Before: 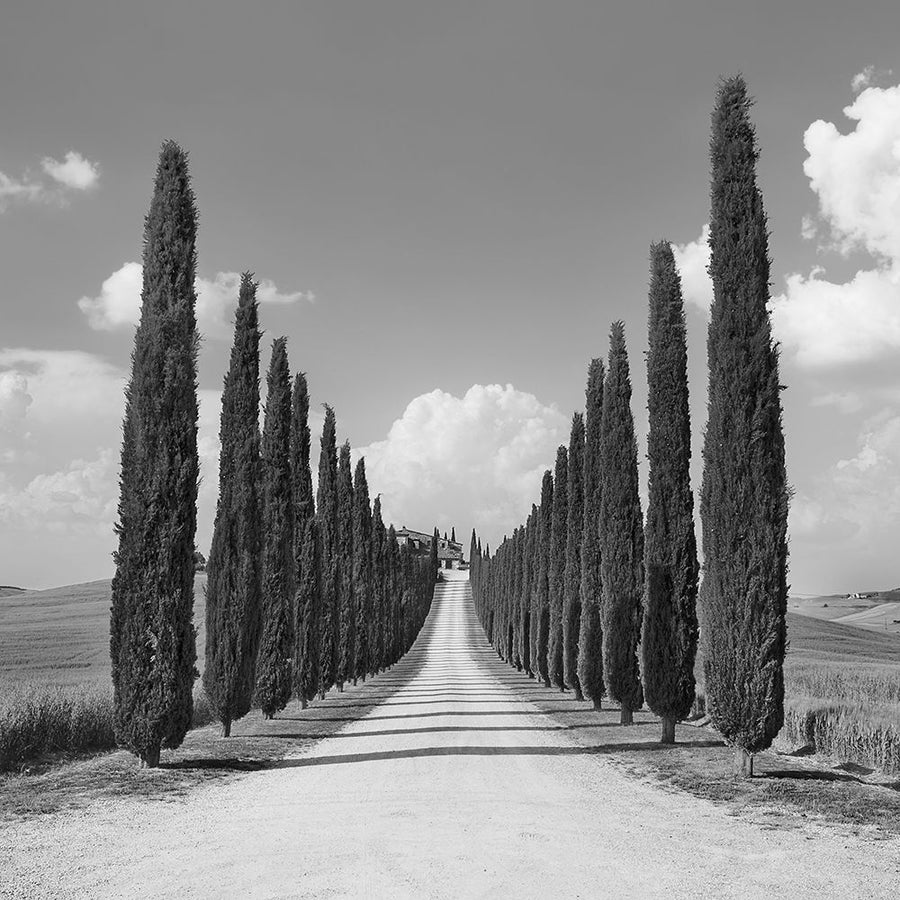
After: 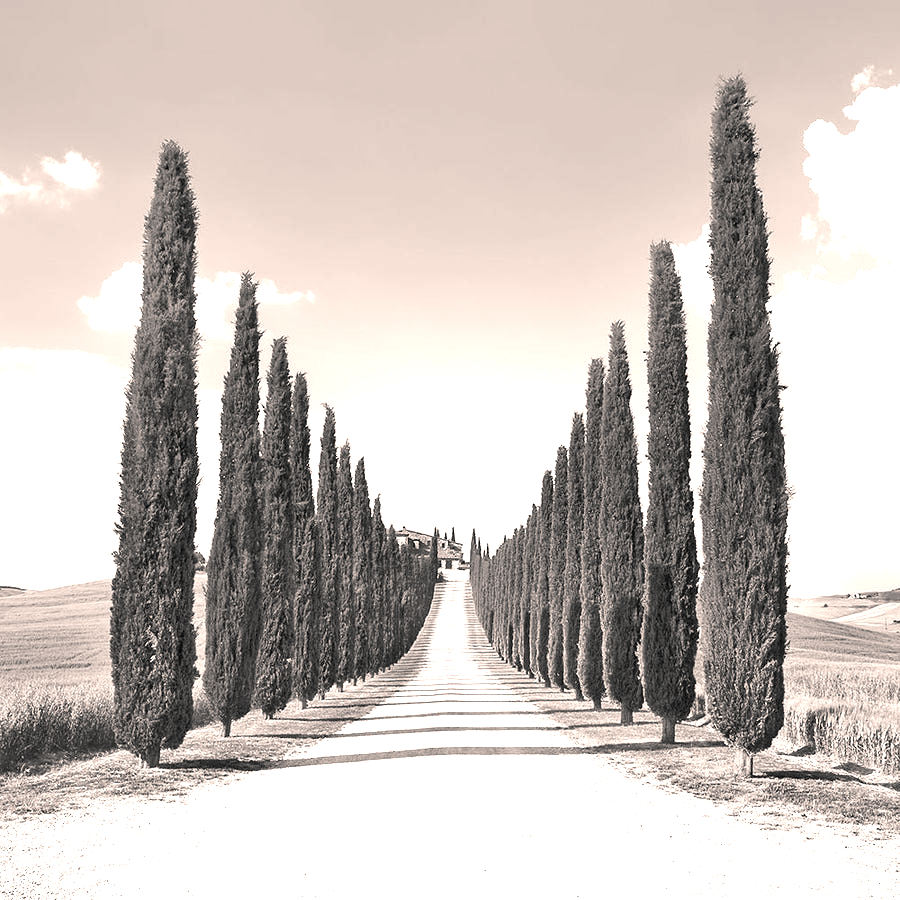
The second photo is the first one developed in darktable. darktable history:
exposure: black level correction 0, exposure 1.438 EV, compensate highlight preservation false
color balance rgb: highlights gain › chroma 3.017%, highlights gain › hue 54.46°, perceptual saturation grading › global saturation 19.885%
